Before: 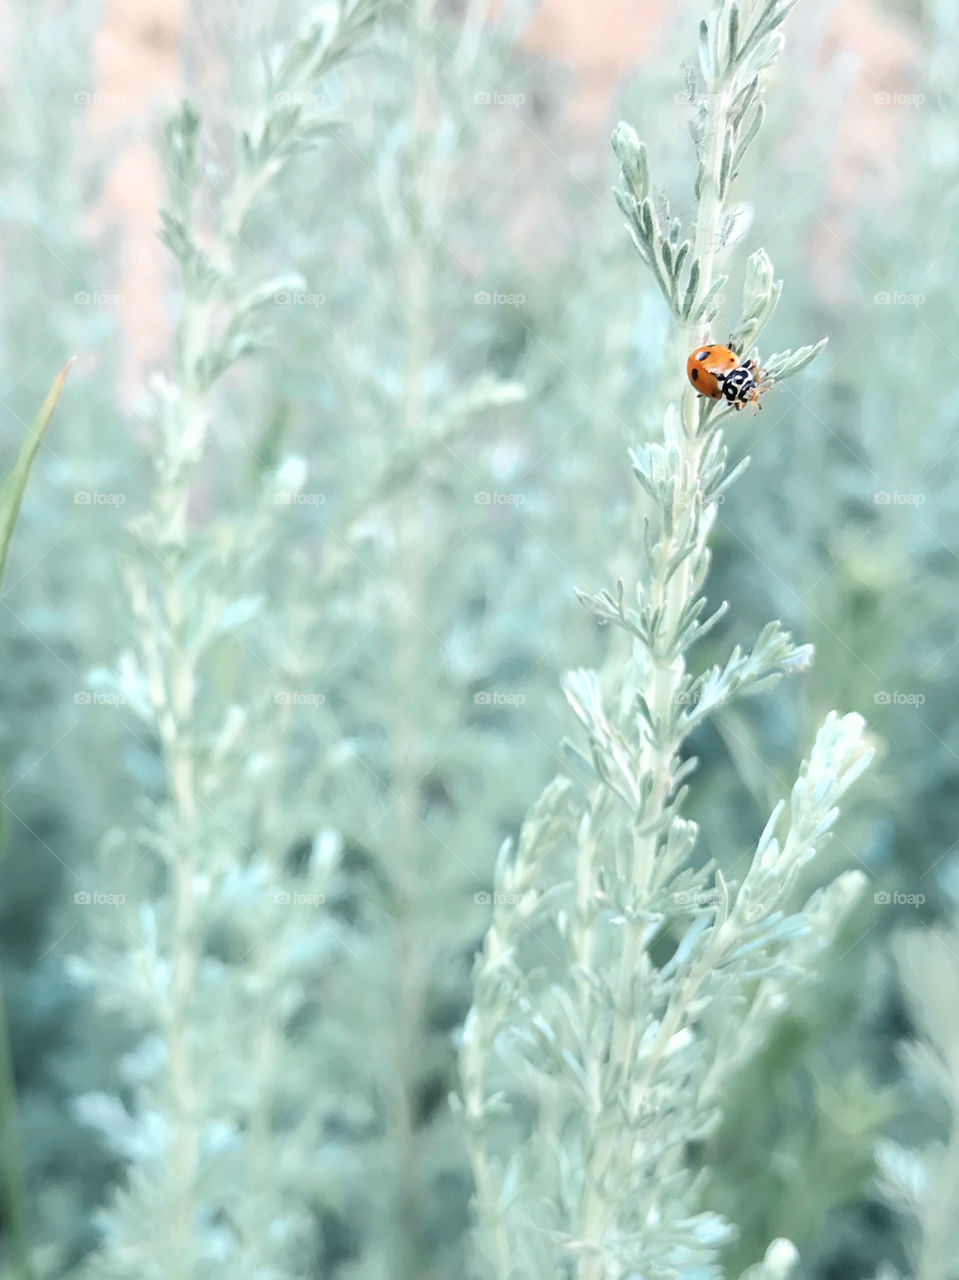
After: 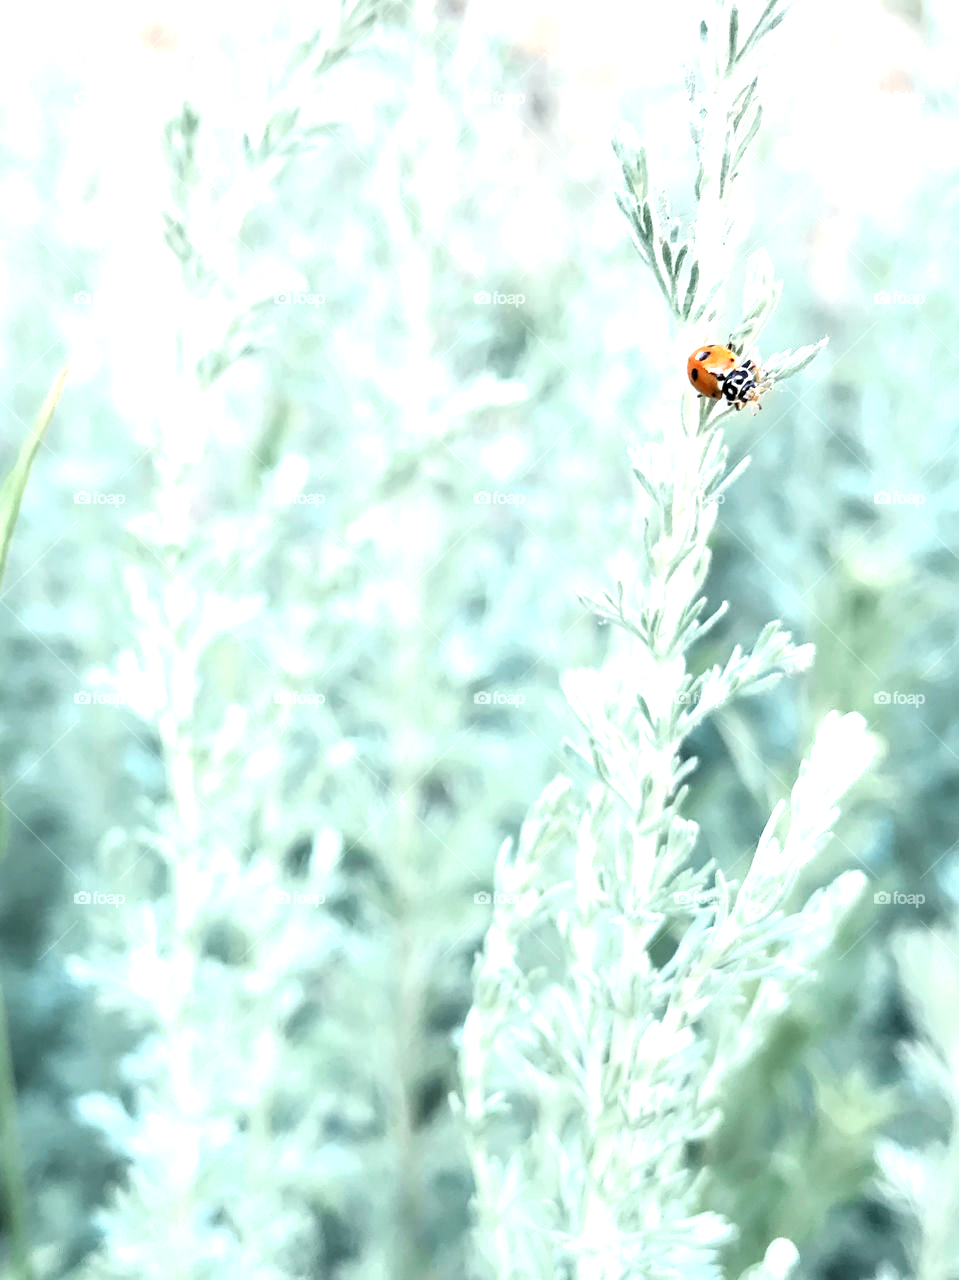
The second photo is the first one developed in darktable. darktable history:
exposure: black level correction 0, exposure 0.697 EV, compensate highlight preservation false
contrast equalizer: octaves 7, y [[0.535, 0.543, 0.548, 0.548, 0.542, 0.532], [0.5 ×6], [0.5 ×6], [0 ×6], [0 ×6]]
